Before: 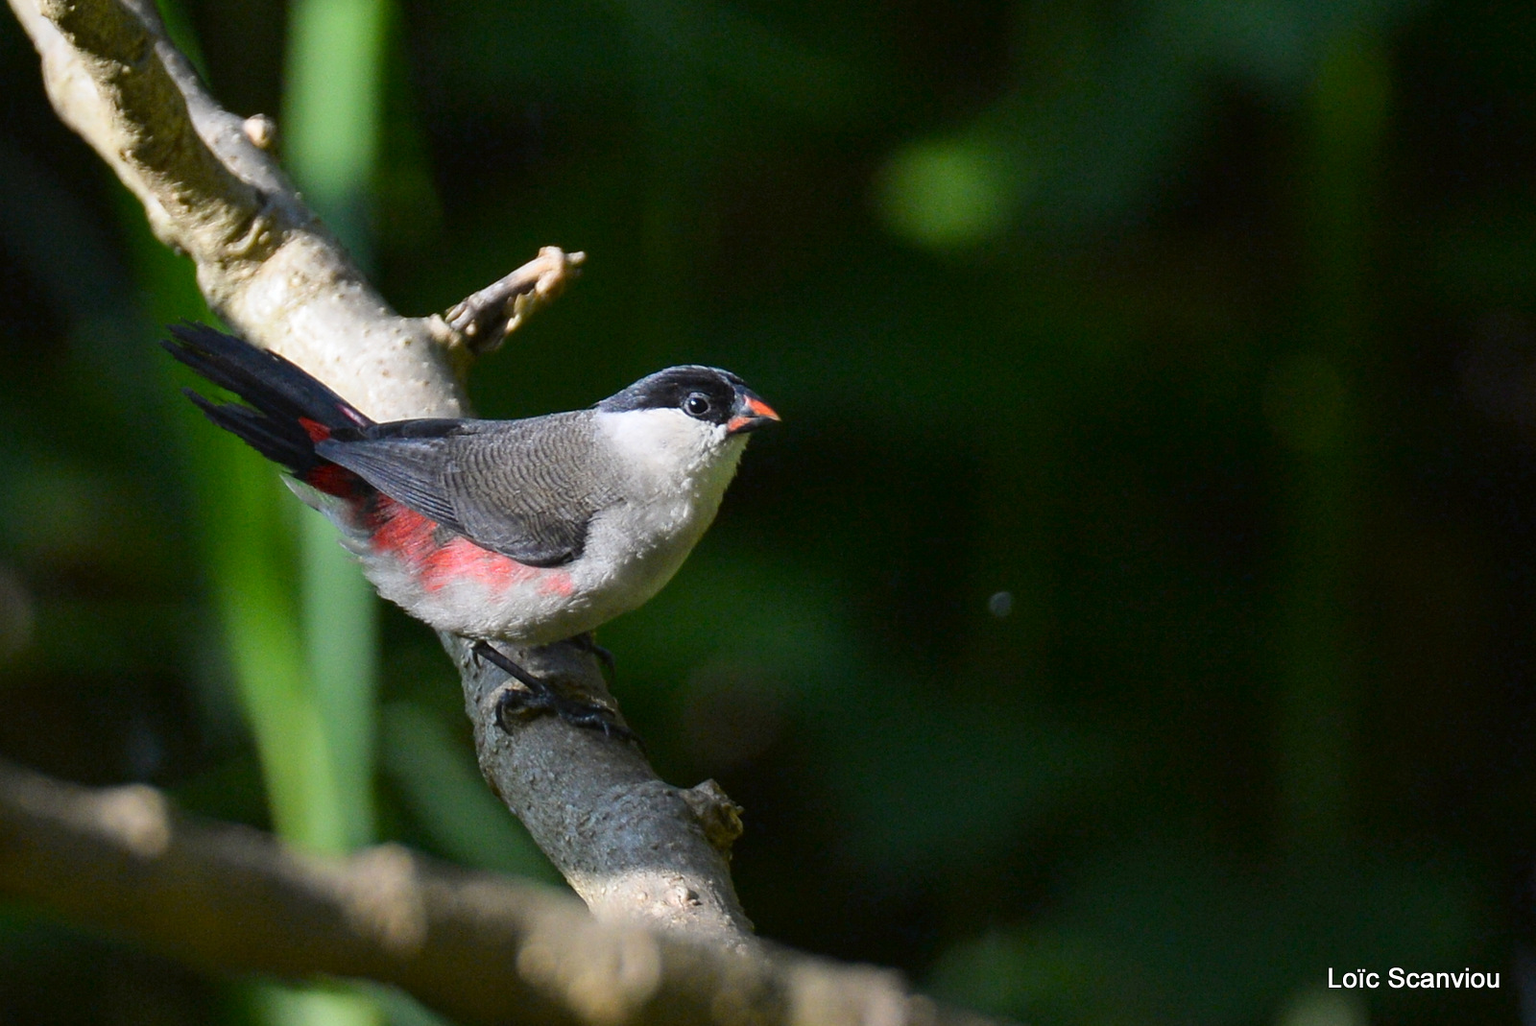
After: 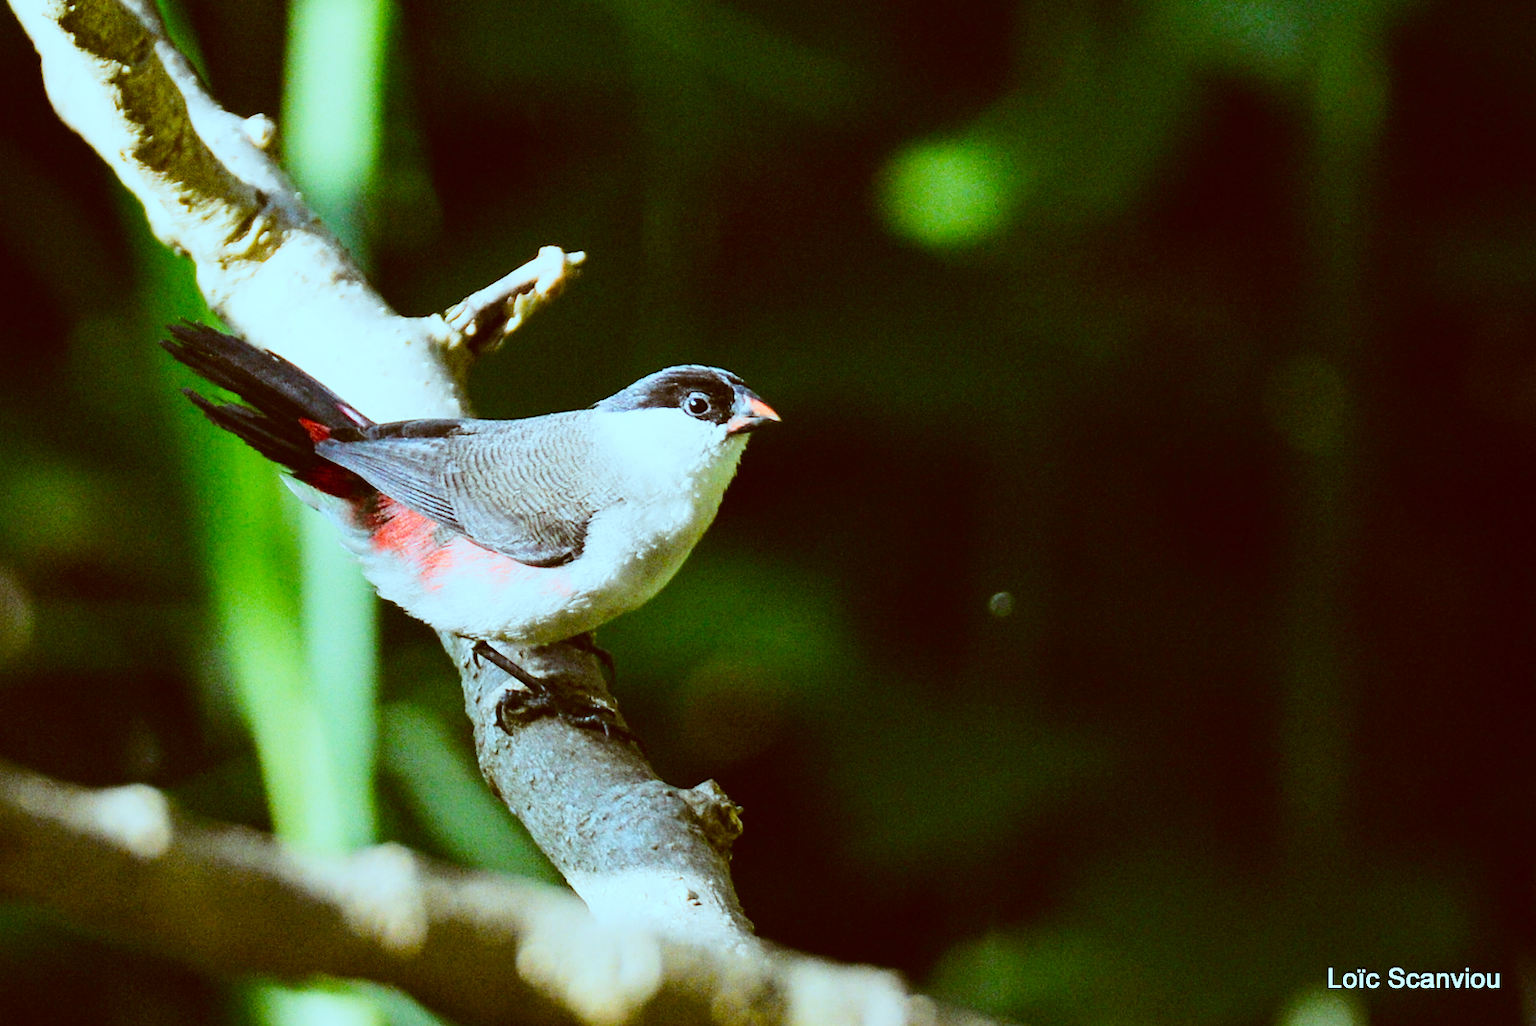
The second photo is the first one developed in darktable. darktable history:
color correction: highlights a* -14.99, highlights b* -16.84, shadows a* 10.78, shadows b* 29.77
exposure: black level correction 0, exposure 1.2 EV, compensate highlight preservation false
tone curve: curves: ch0 [(0, 0.023) (0.103, 0.087) (0.277, 0.28) (0.46, 0.554) (0.569, 0.68) (0.735, 0.843) (0.994, 0.984)]; ch1 [(0, 0) (0.324, 0.285) (0.456, 0.438) (0.488, 0.497) (0.512, 0.503) (0.535, 0.535) (0.599, 0.606) (0.715, 0.738) (1, 1)]; ch2 [(0, 0) (0.369, 0.388) (0.449, 0.431) (0.478, 0.471) (0.502, 0.503) (0.55, 0.553) (0.603, 0.602) (0.656, 0.713) (1, 1)], color space Lab, linked channels, preserve colors none
filmic rgb: black relative exposure -7.65 EV, white relative exposure 4.56 EV, hardness 3.61, add noise in highlights 0.002, preserve chrominance no, color science v3 (2019), use custom middle-gray values true, contrast in highlights soft
